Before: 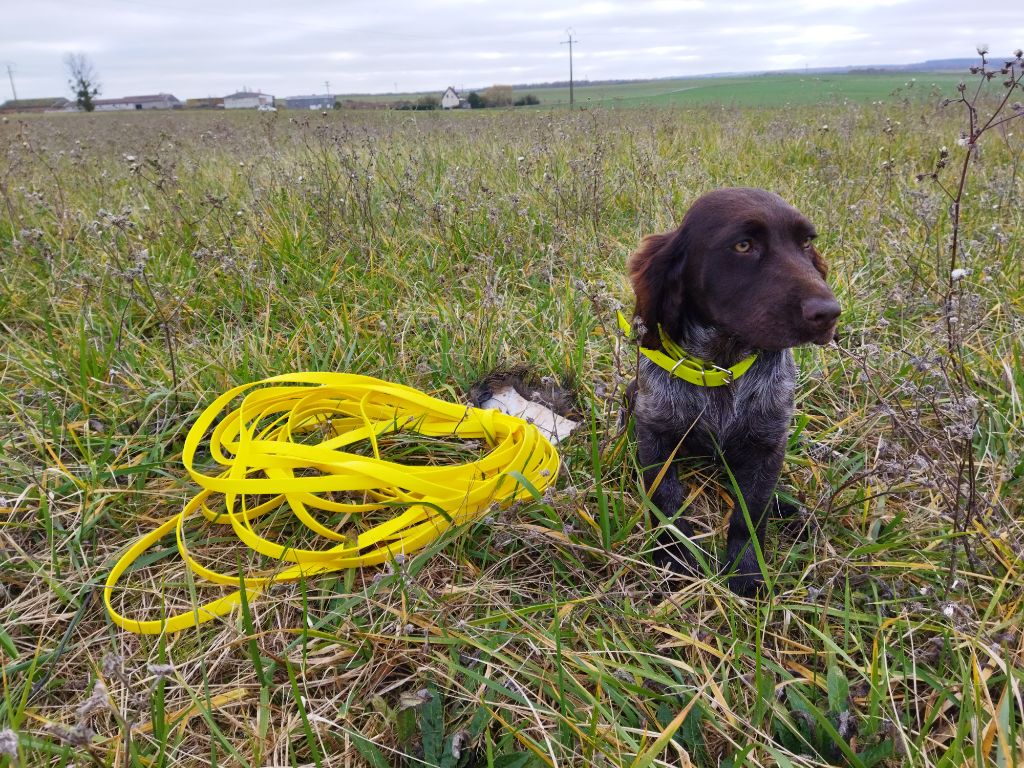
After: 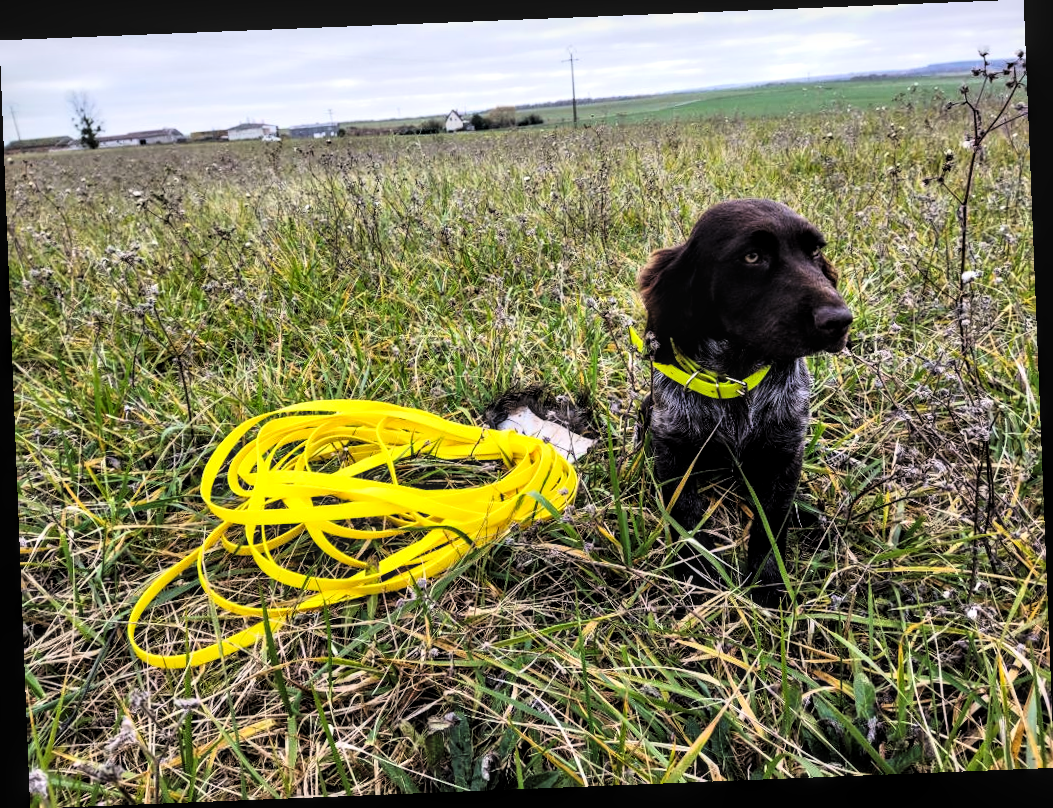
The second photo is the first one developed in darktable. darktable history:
local contrast: highlights 55%, shadows 52%, detail 130%, midtone range 0.452
rotate and perspective: rotation -2.29°, automatic cropping off
tone curve: curves: ch0 [(0, 0) (0.078, 0) (0.241, 0.056) (0.59, 0.574) (0.802, 0.868) (1, 1)], color space Lab, linked channels, preserve colors none
exposure: exposure 0.376 EV, compensate highlight preservation false
